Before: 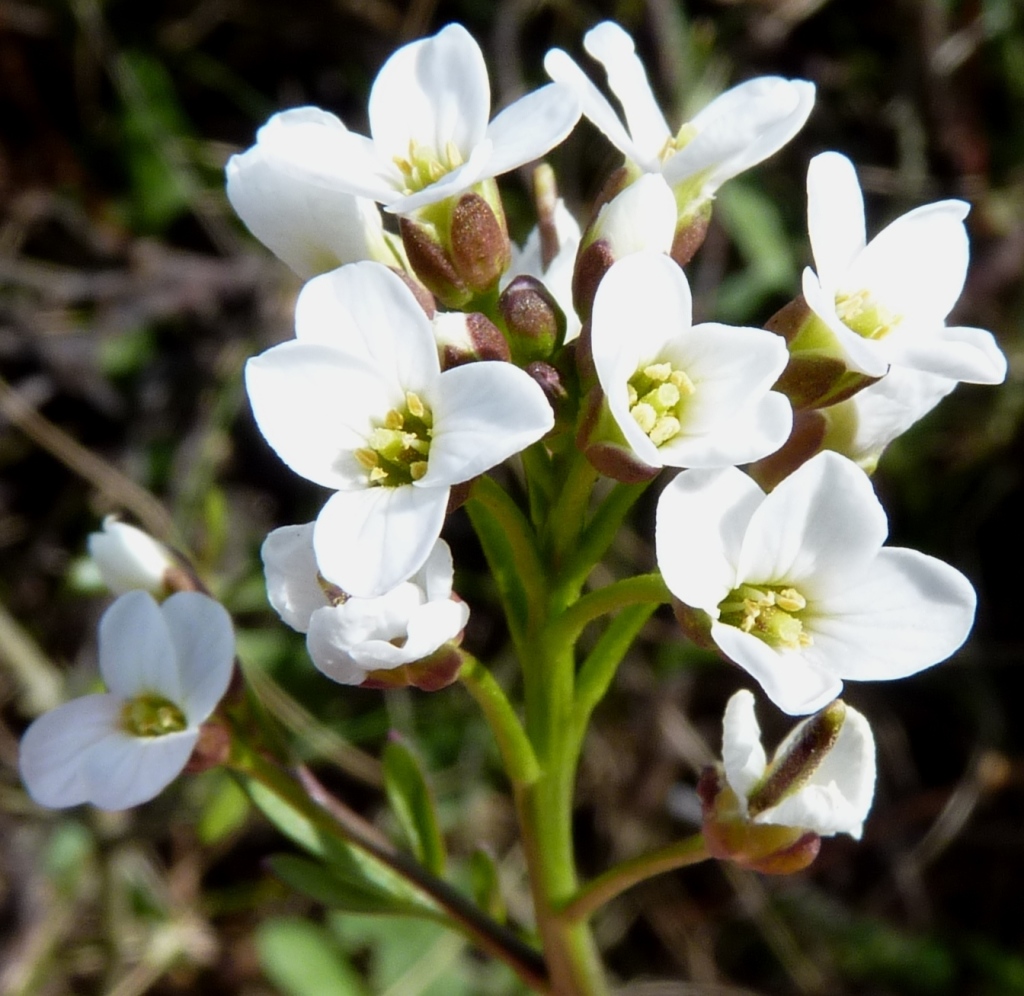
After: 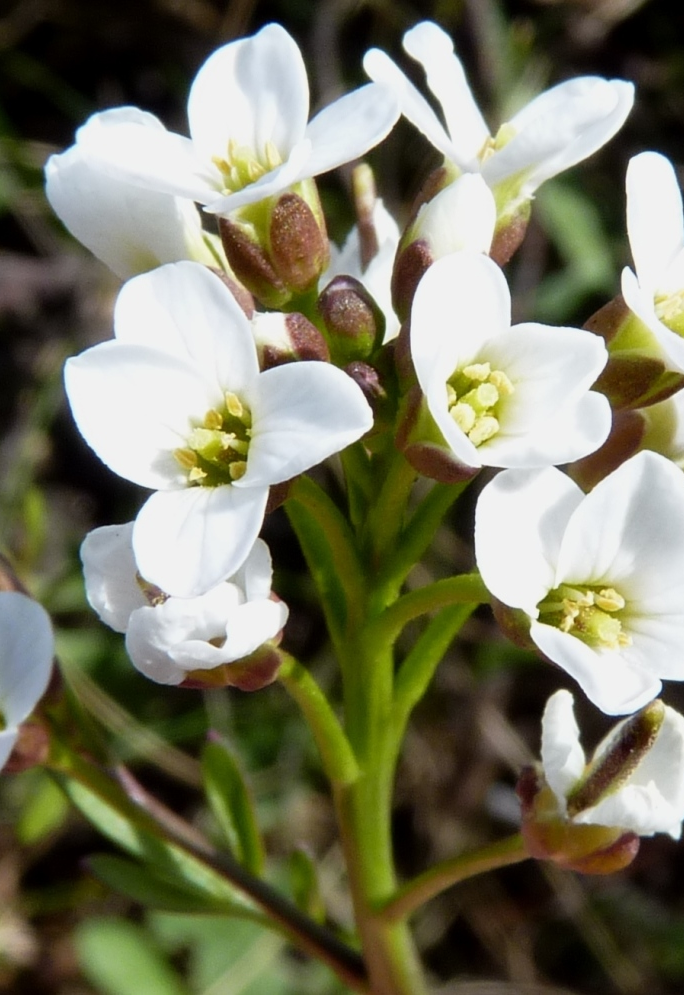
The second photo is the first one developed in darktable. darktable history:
crop and rotate: left 17.678%, right 15.46%
